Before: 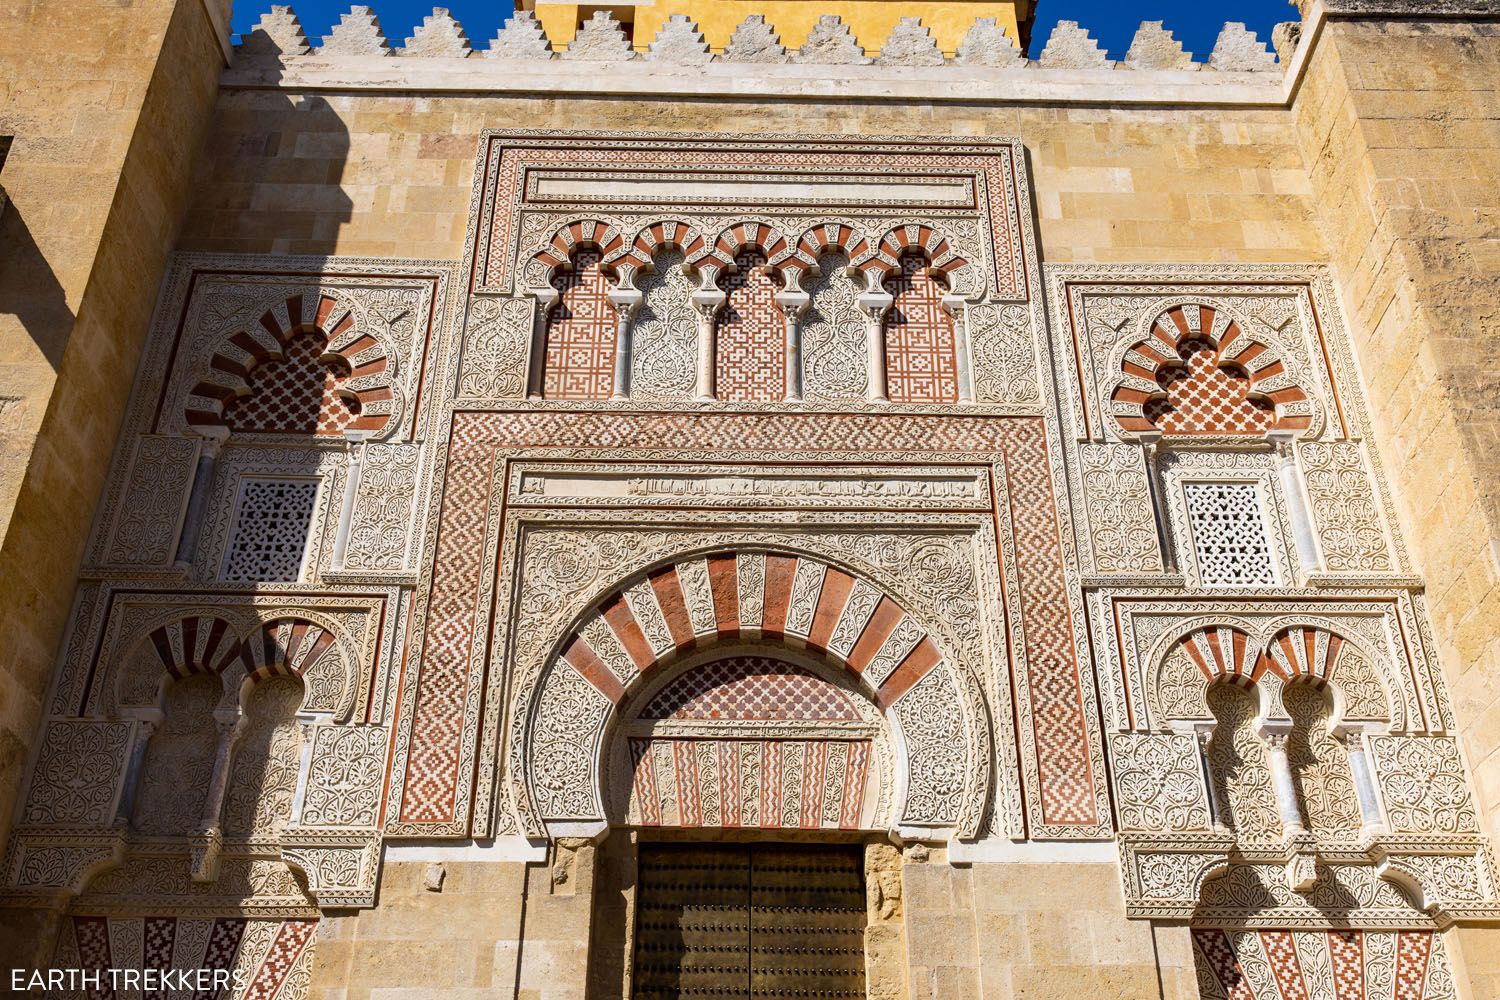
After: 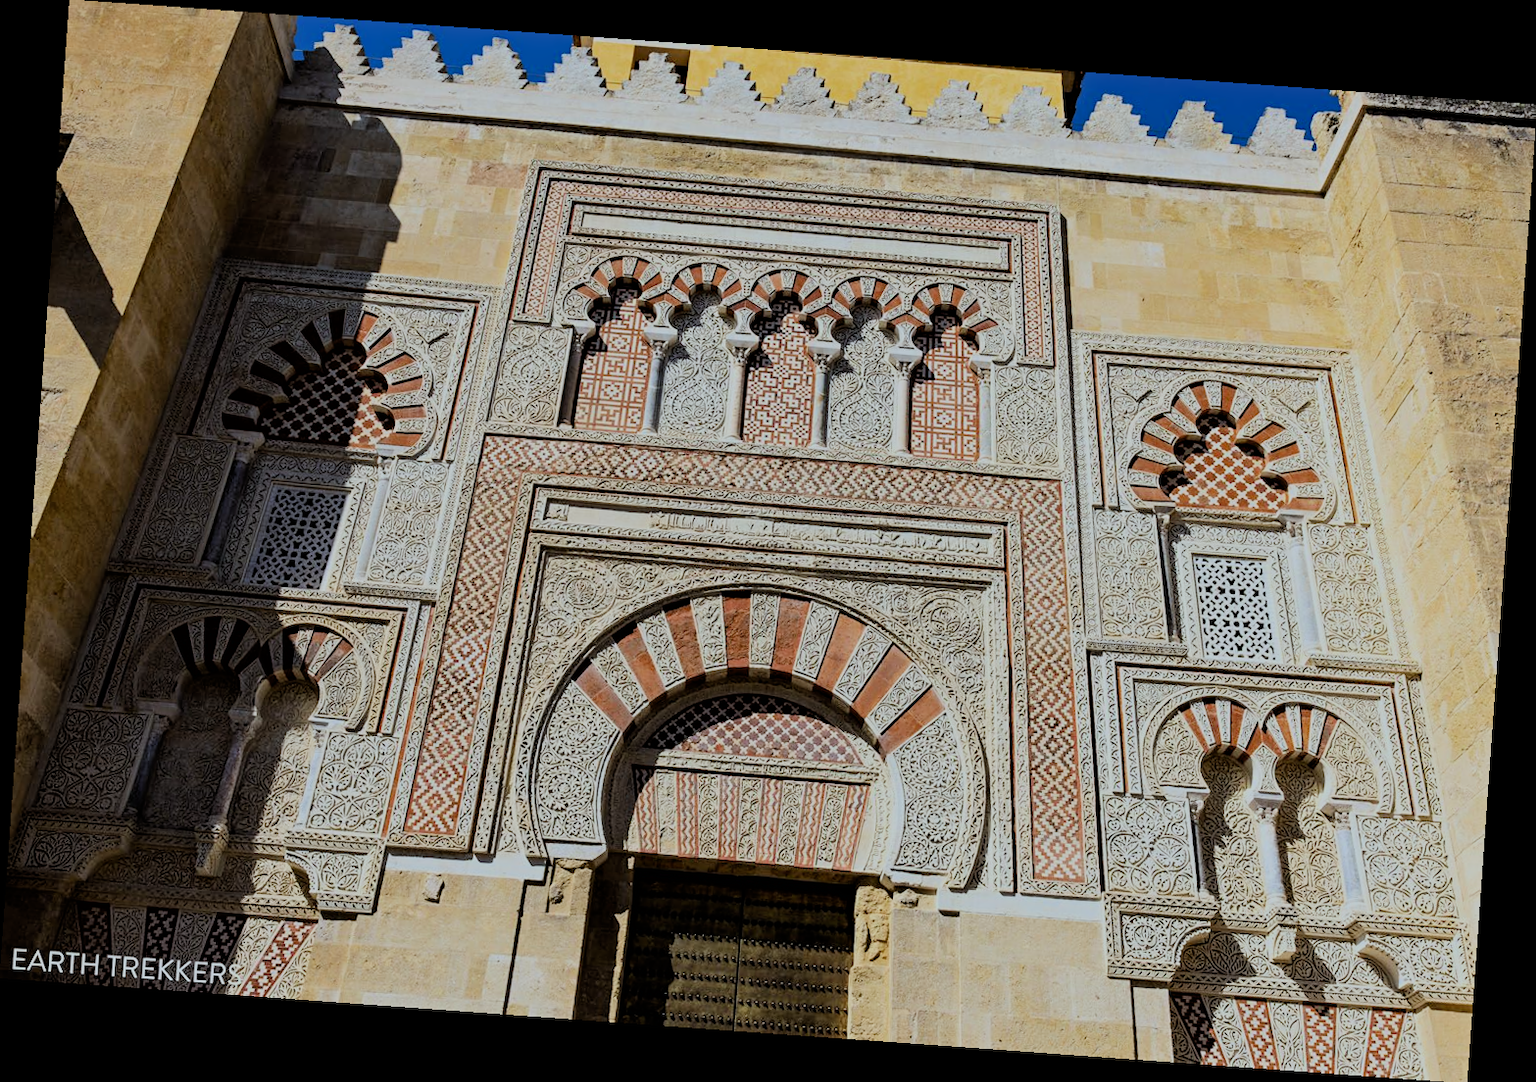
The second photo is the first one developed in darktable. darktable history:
rotate and perspective: rotation 4.1°, automatic cropping off
contrast equalizer: y [[0.5, 0.504, 0.515, 0.527, 0.535, 0.534], [0.5 ×6], [0.491, 0.387, 0.179, 0.068, 0.068, 0.068], [0 ×5, 0.023], [0 ×6]]
white balance: red 0.925, blue 1.046
filmic rgb: black relative exposure -6.15 EV, white relative exposure 6.96 EV, hardness 2.23, color science v6 (2022)
